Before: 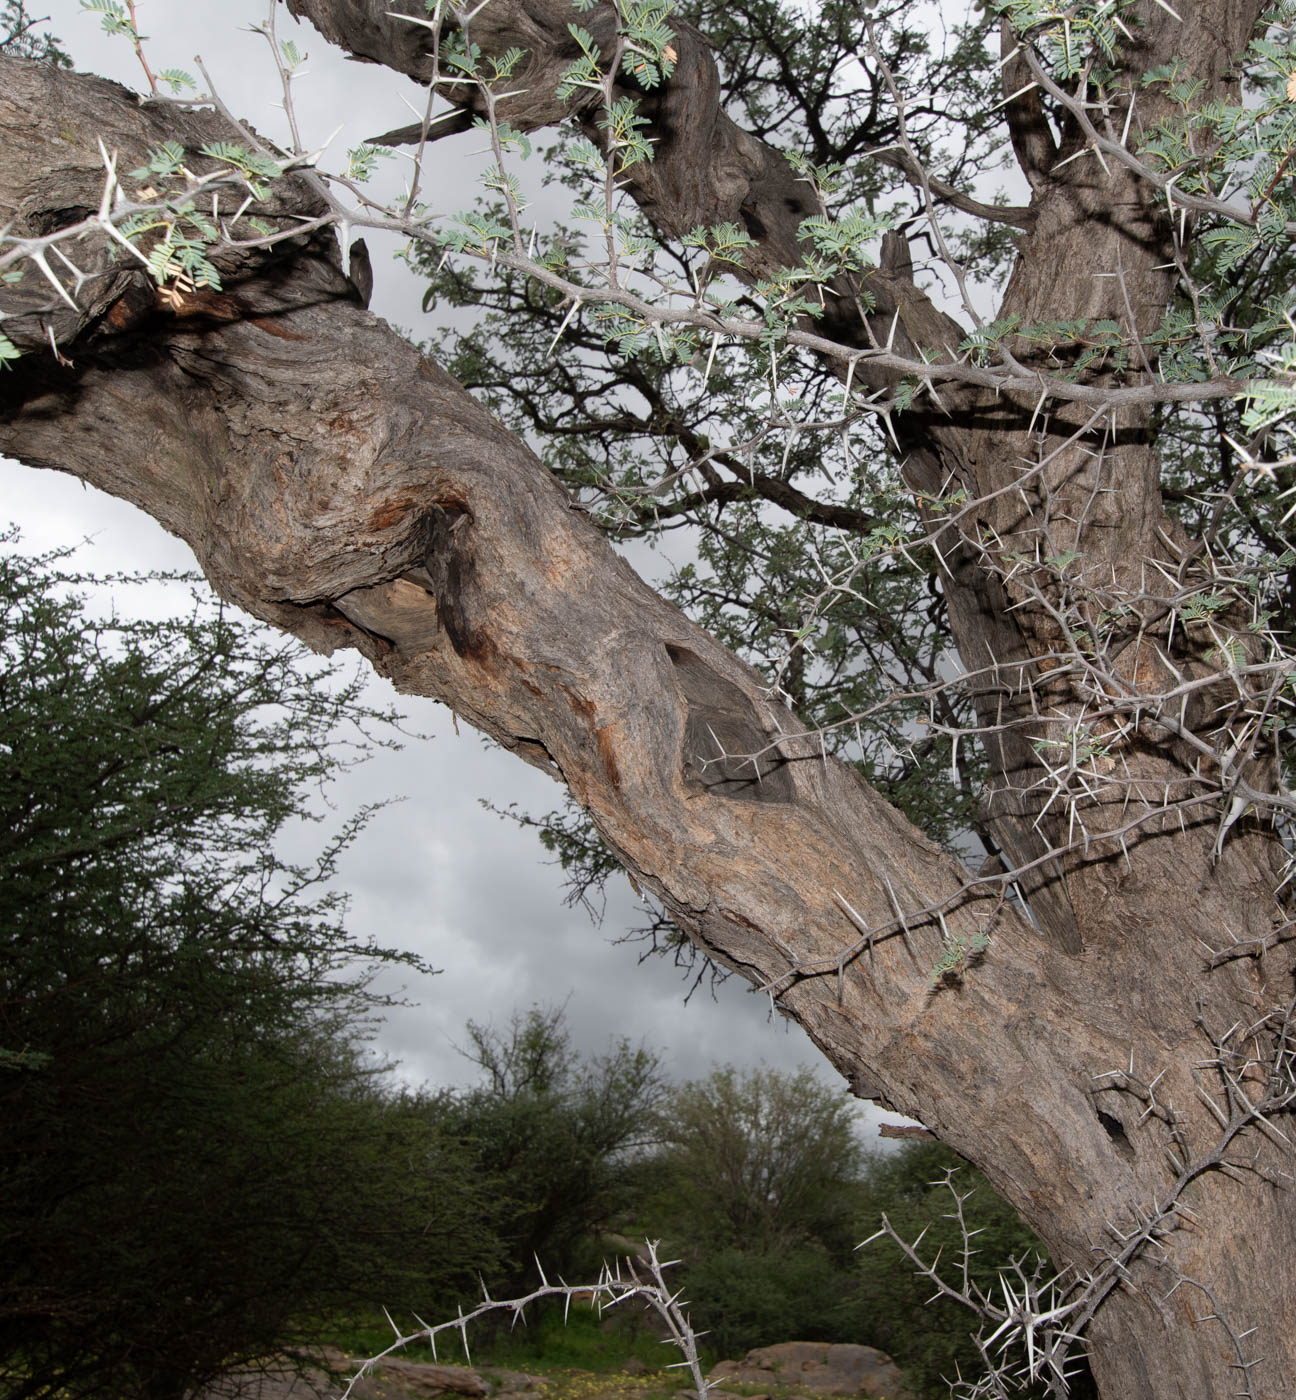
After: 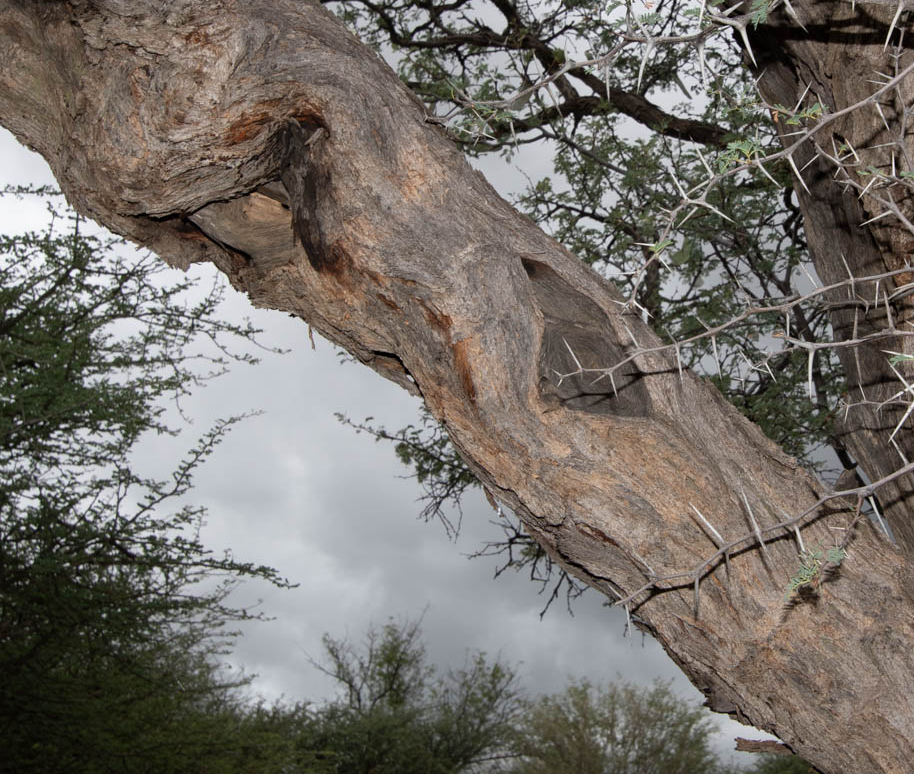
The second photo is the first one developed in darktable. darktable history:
crop: left 11.123%, top 27.61%, right 18.3%, bottom 17.034%
white balance: red 1, blue 1
